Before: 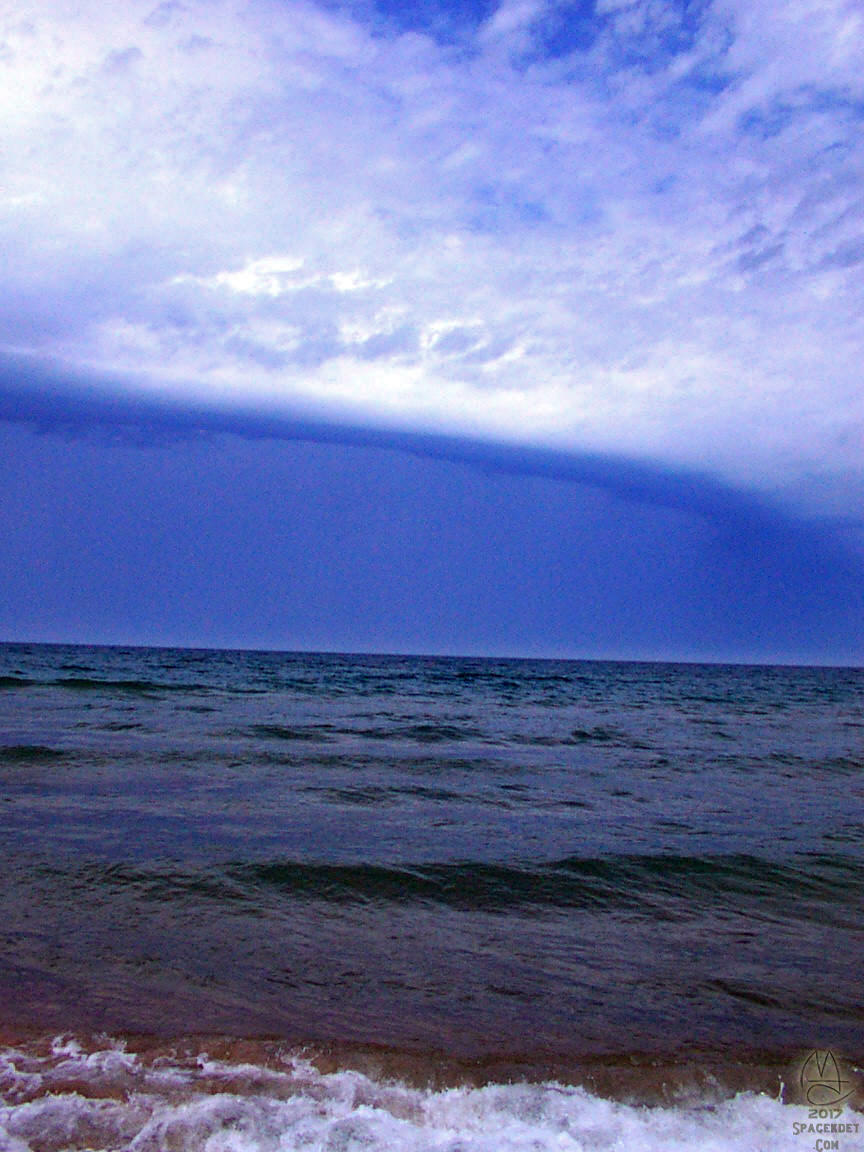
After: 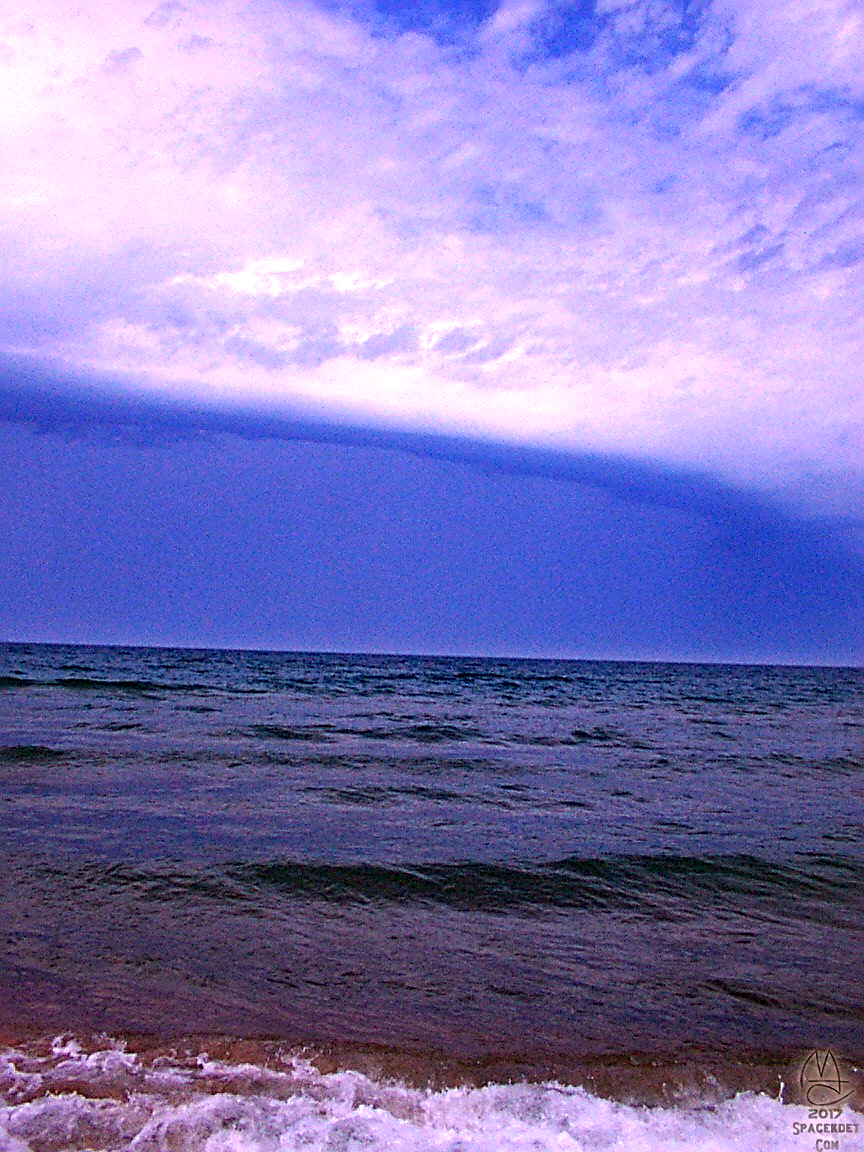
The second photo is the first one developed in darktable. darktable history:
sharpen: radius 2.817, amount 0.715
white balance: red 1.188, blue 1.11
